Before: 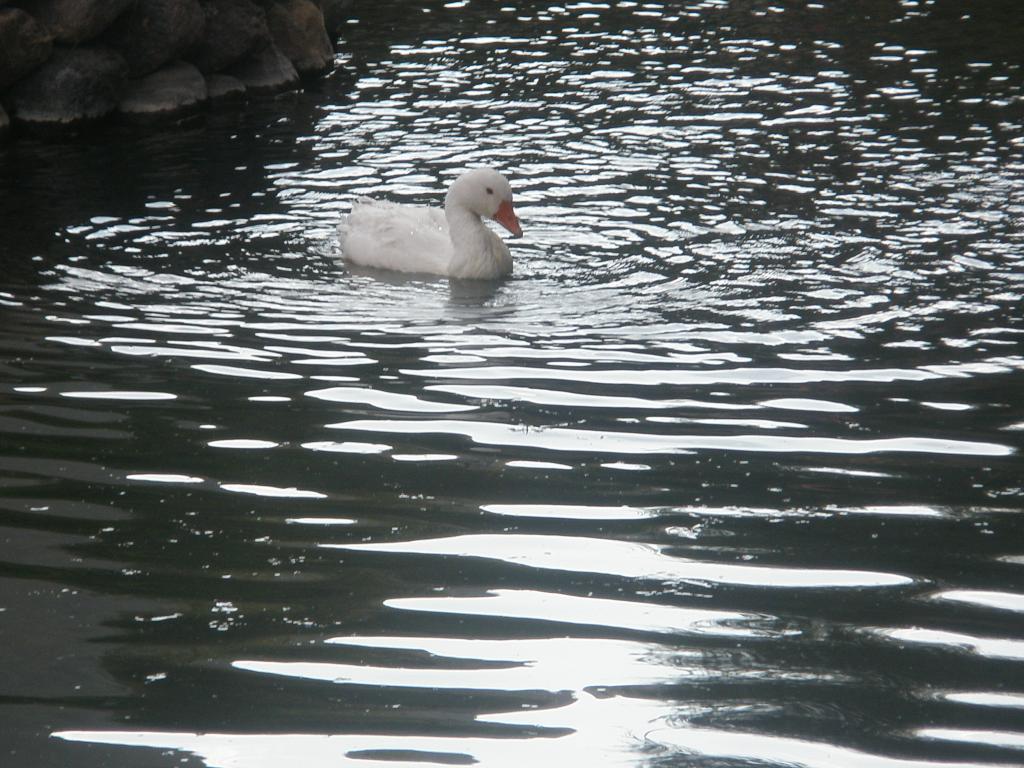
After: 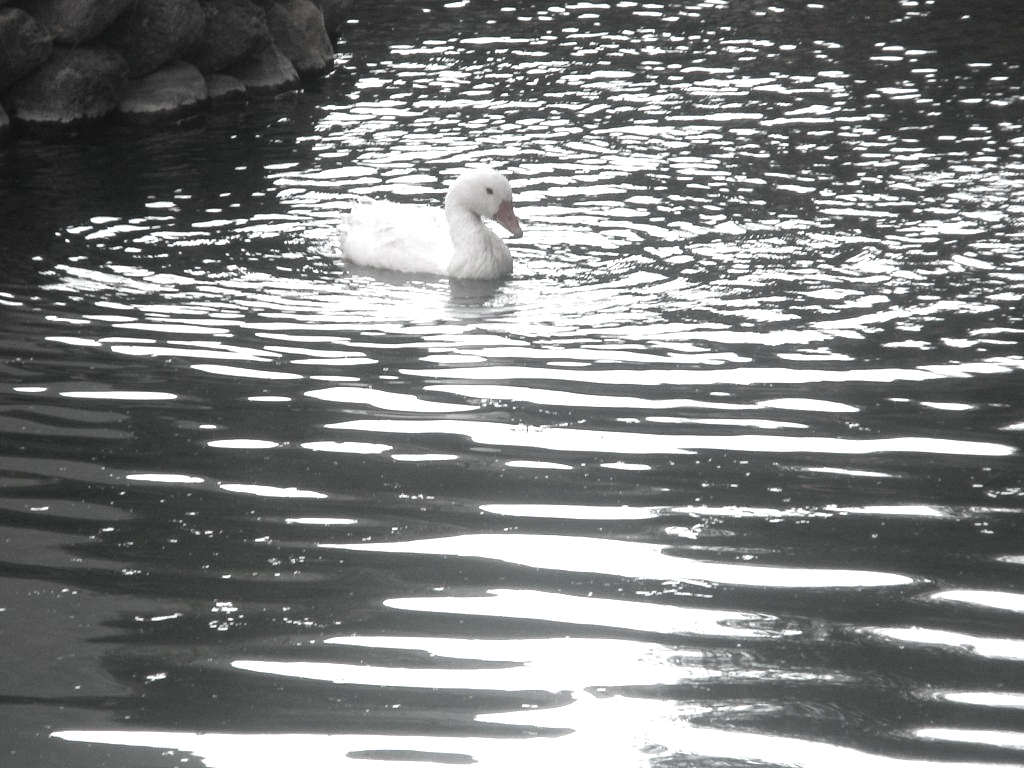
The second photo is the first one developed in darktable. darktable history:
exposure: exposure 1 EV, compensate highlight preservation false
color contrast: green-magenta contrast 0.3, blue-yellow contrast 0.15
